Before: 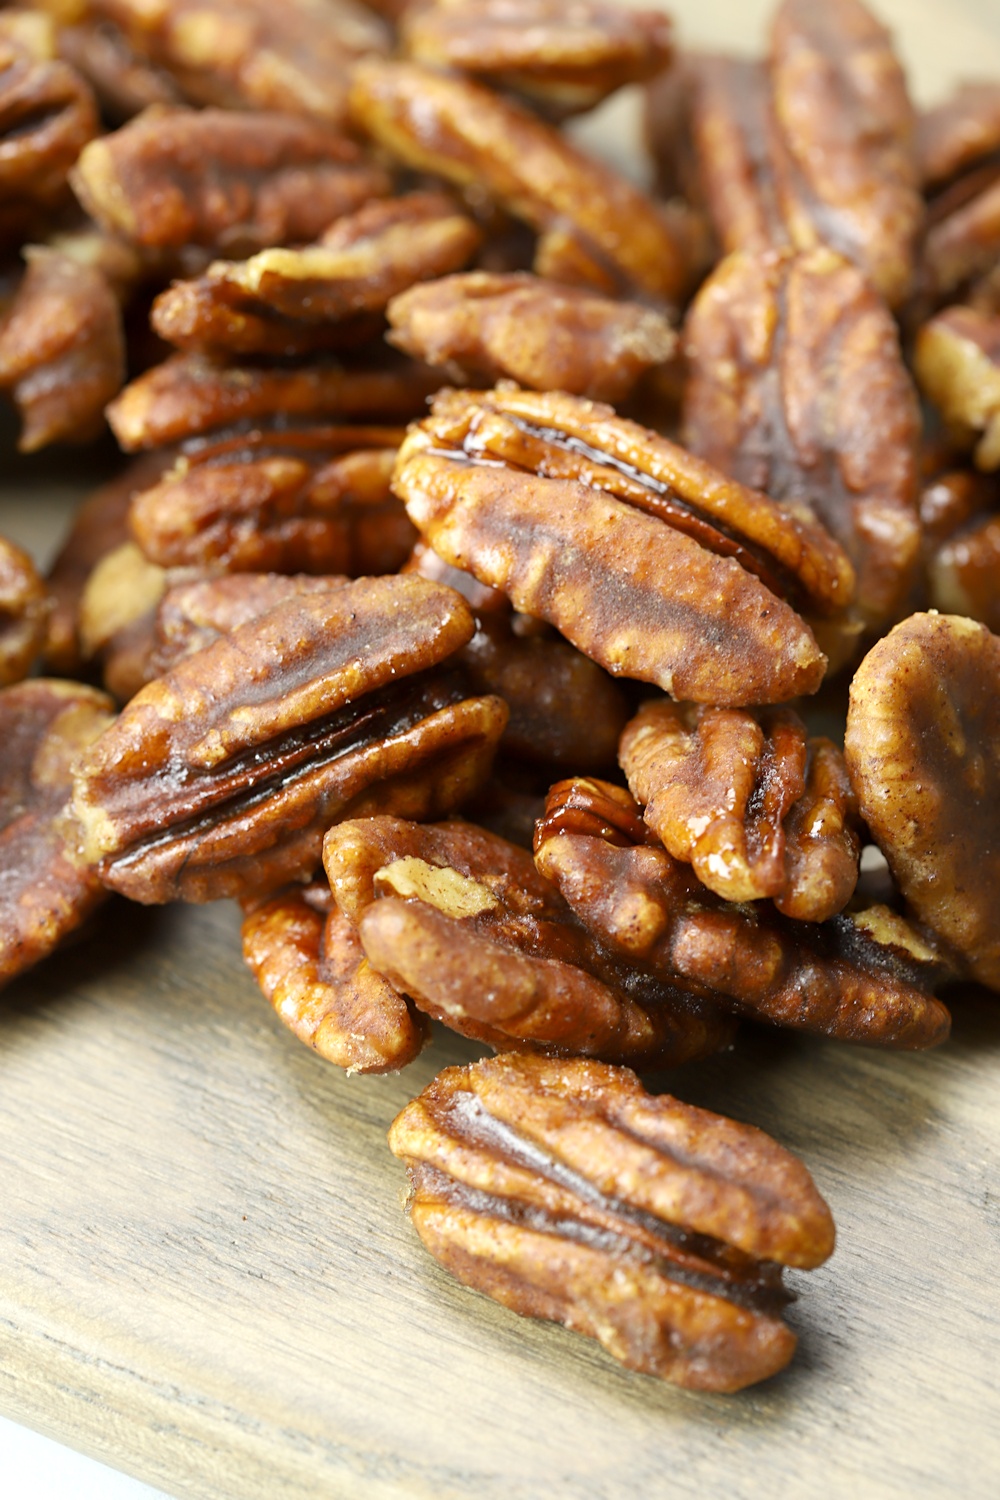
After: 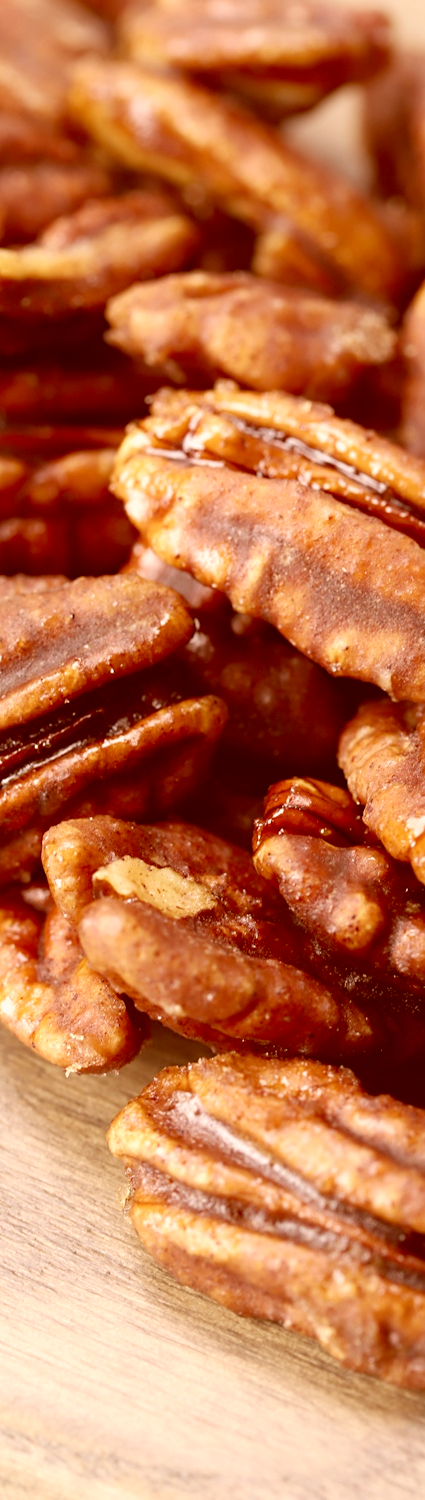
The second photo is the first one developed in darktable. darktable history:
crop: left 28.161%, right 29.338%
color correction: highlights a* 9.42, highlights b* 9, shadows a* 39.38, shadows b* 39.59, saturation 0.802
